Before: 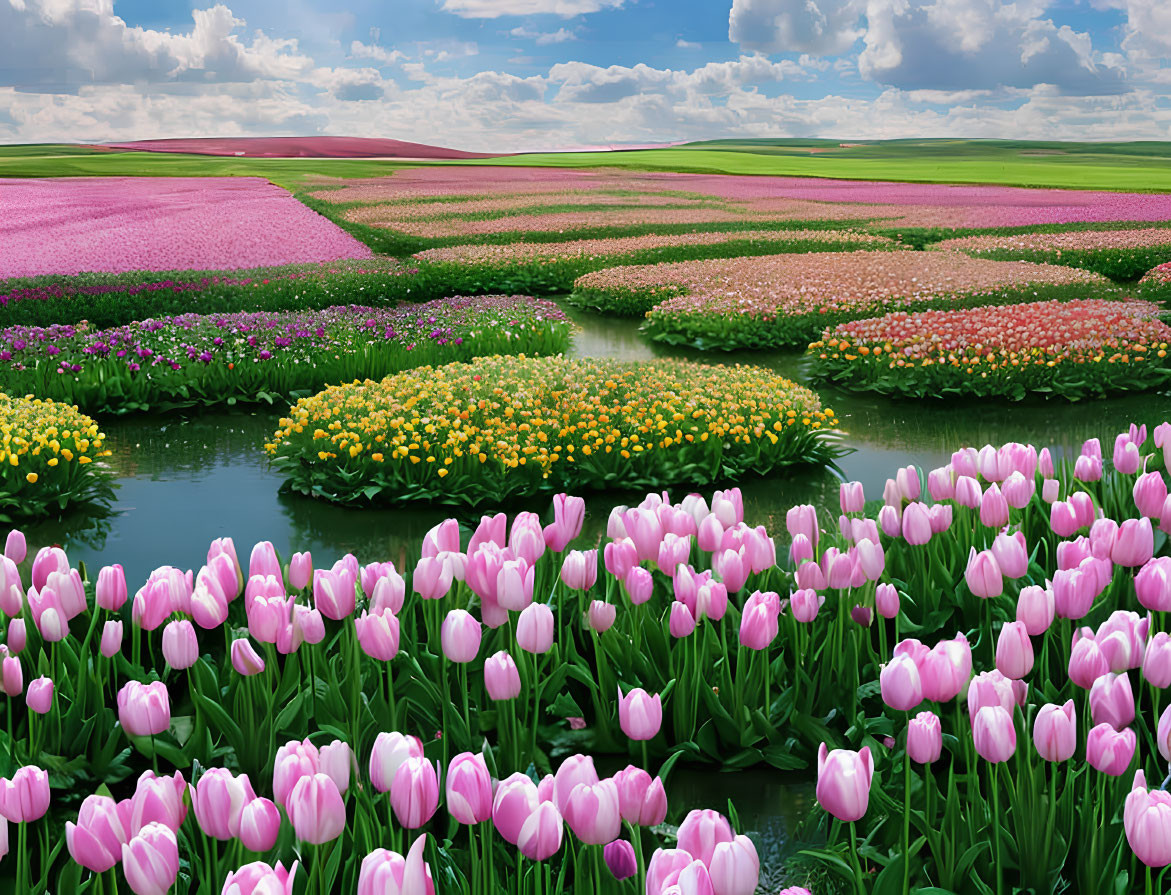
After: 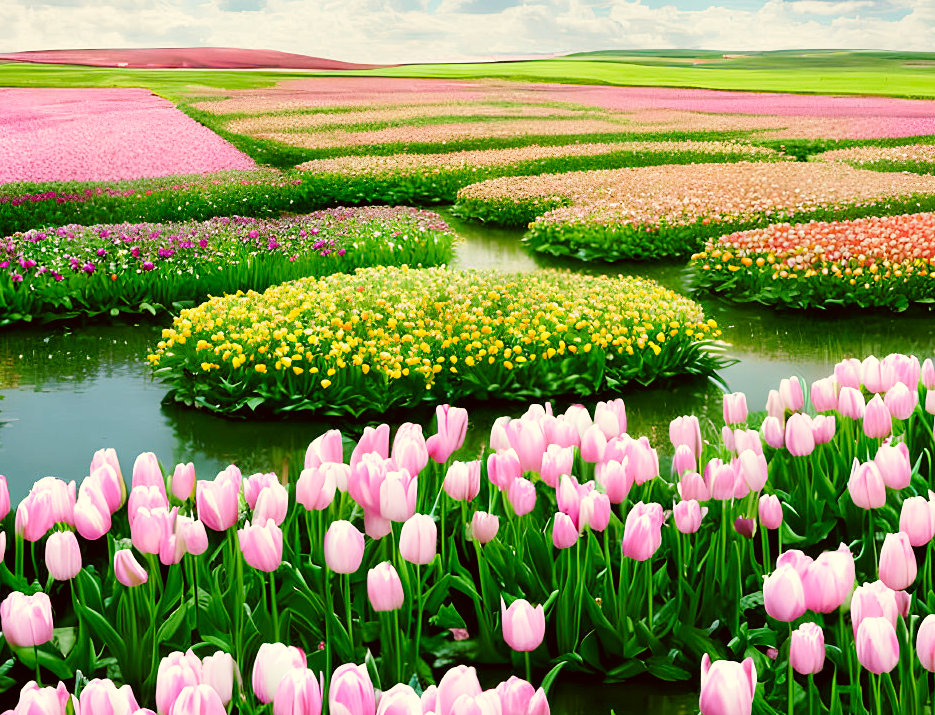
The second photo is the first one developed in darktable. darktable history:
crop and rotate: left 10.071%, top 10.071%, right 10.02%, bottom 10.02%
base curve: curves: ch0 [(0, 0) (0.005, 0.002) (0.15, 0.3) (0.4, 0.7) (0.75, 0.95) (1, 1)], preserve colors none
color correction: highlights a* -1.43, highlights b* 10.12, shadows a* 0.395, shadows b* 19.35
